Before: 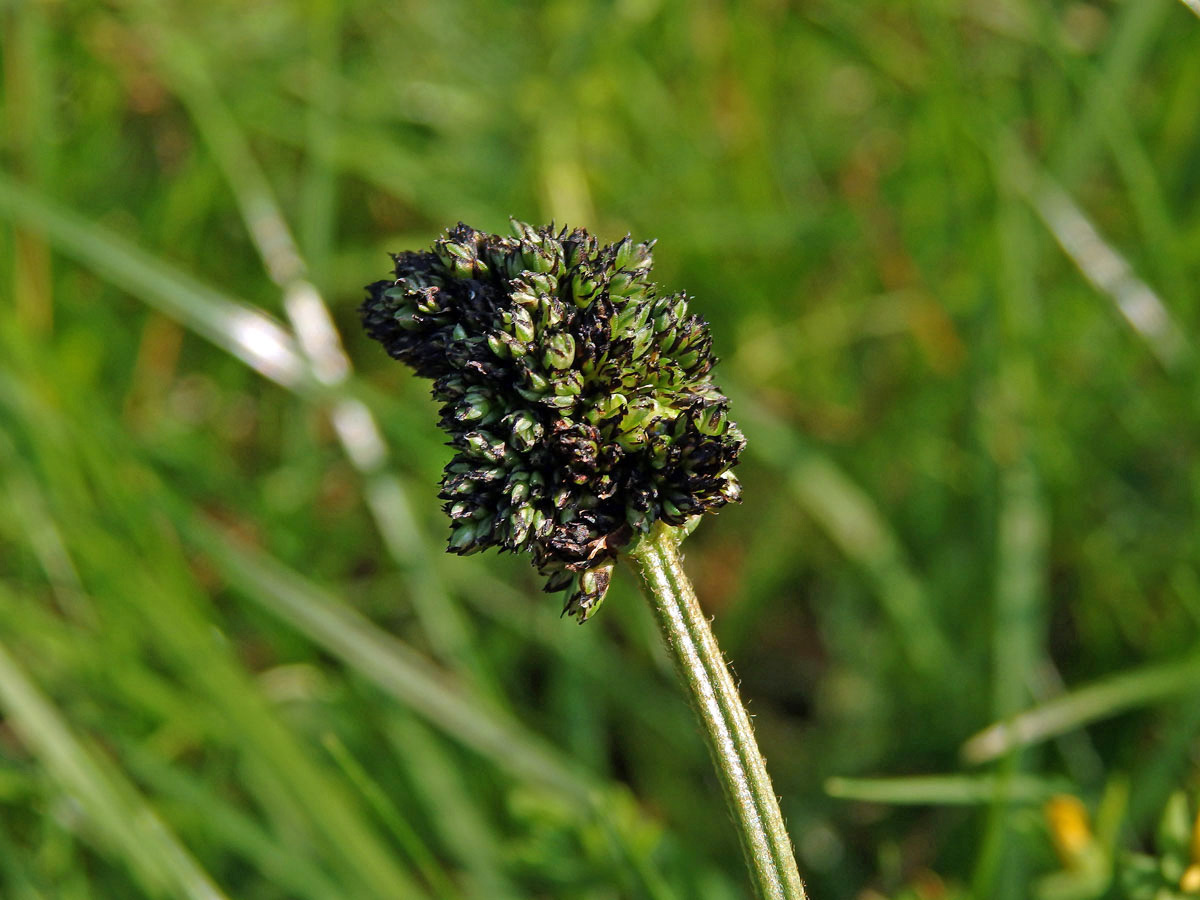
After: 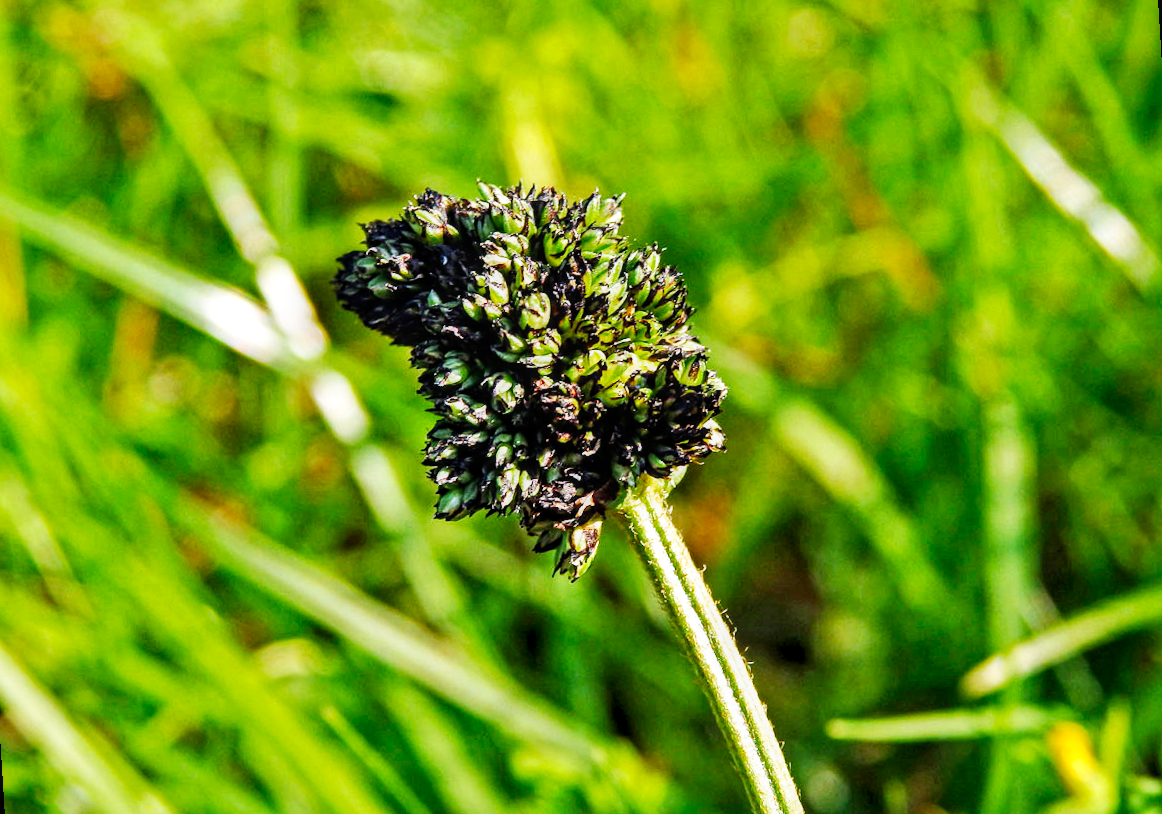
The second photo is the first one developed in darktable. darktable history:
base curve: curves: ch0 [(0, 0) (0.007, 0.004) (0.027, 0.03) (0.046, 0.07) (0.207, 0.54) (0.442, 0.872) (0.673, 0.972) (1, 1)], preserve colors none
local contrast: on, module defaults
haze removal: on, module defaults
rotate and perspective: rotation -3.52°, crop left 0.036, crop right 0.964, crop top 0.081, crop bottom 0.919
